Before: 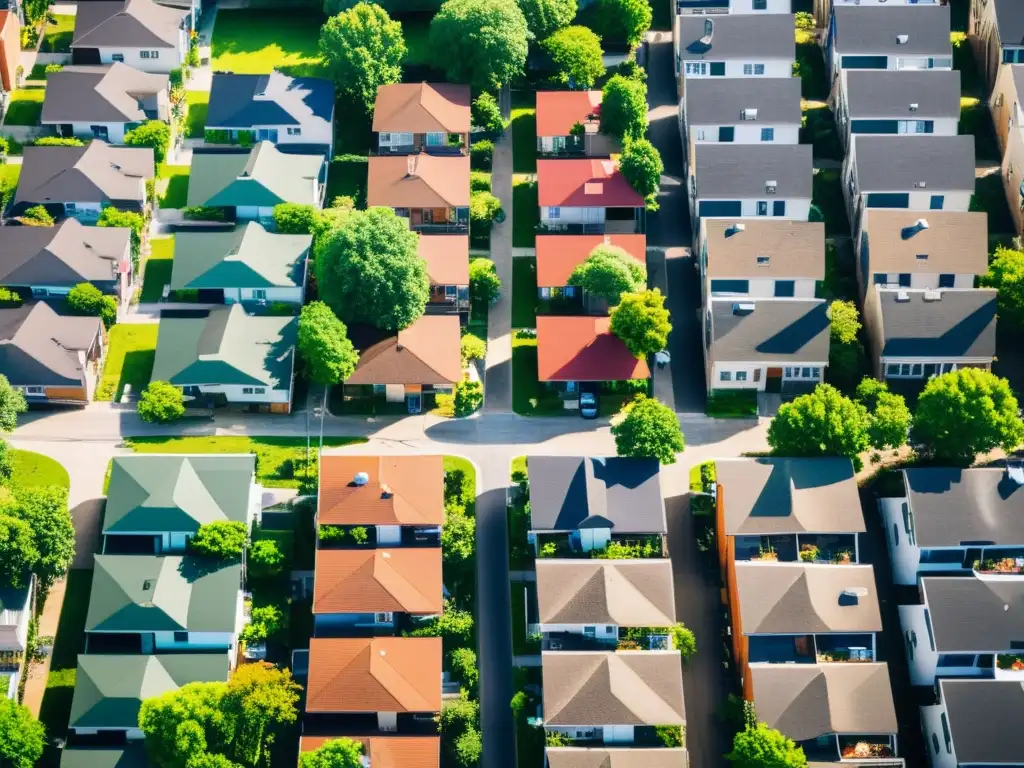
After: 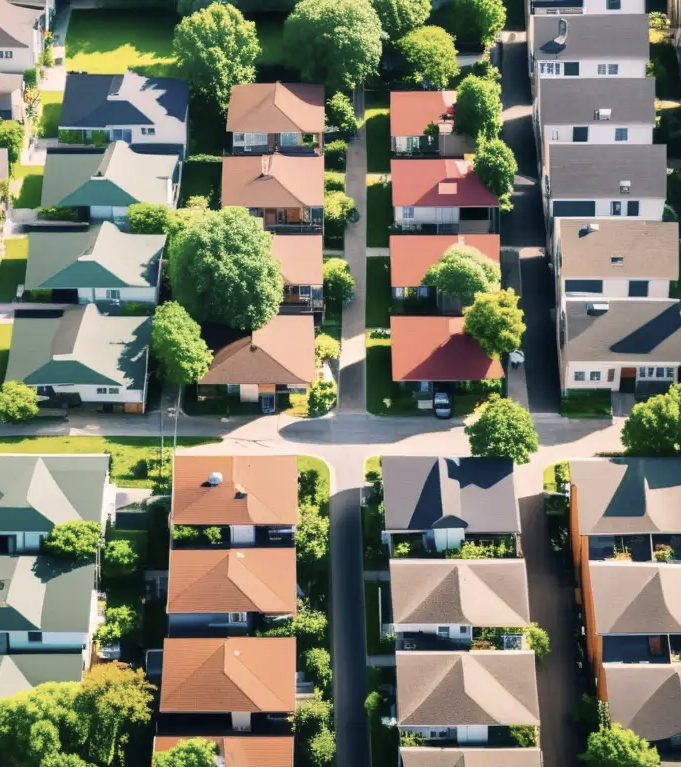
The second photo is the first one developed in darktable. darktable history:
color correction: highlights a* 5.57, highlights b* 5.16, saturation 0.679
crop and rotate: left 14.322%, right 19.134%
shadows and highlights: shadows 37.13, highlights -27.81, soften with gaussian
